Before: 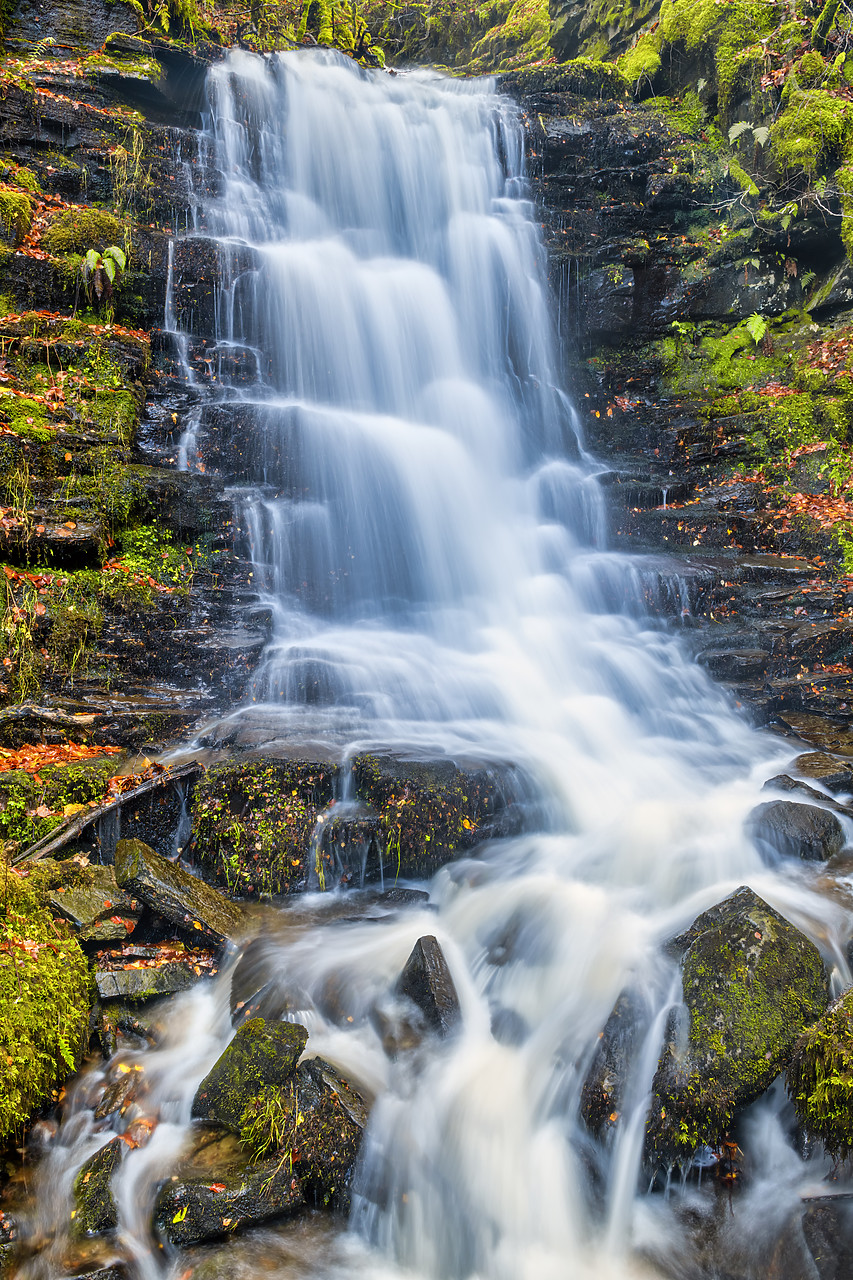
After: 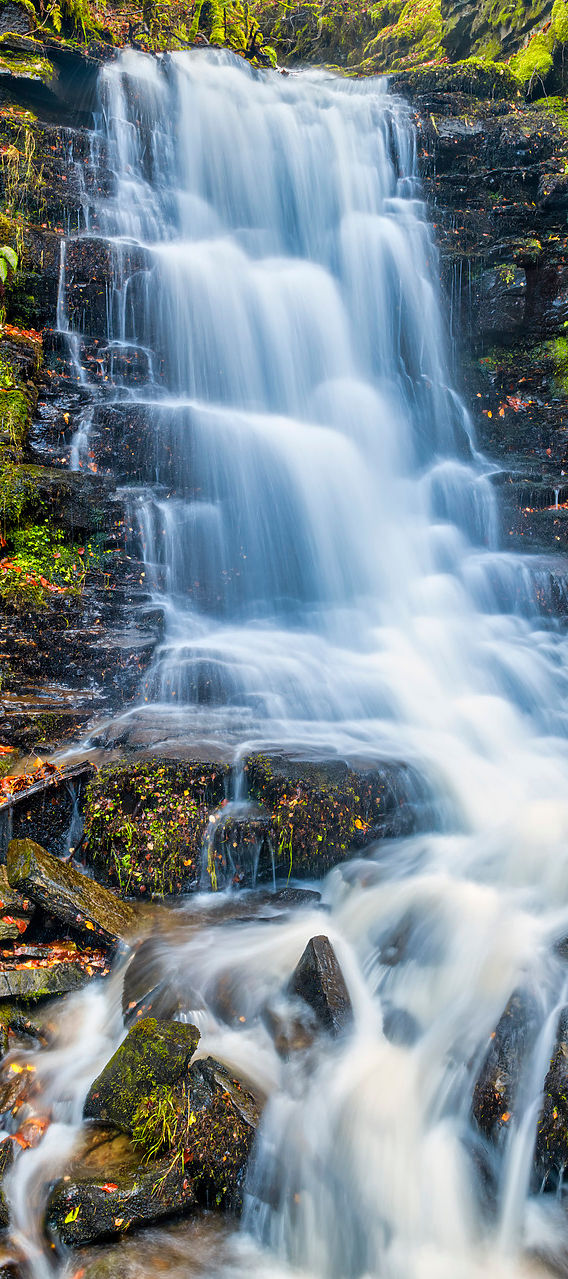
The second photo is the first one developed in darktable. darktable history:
crop and rotate: left 12.813%, right 20.596%
